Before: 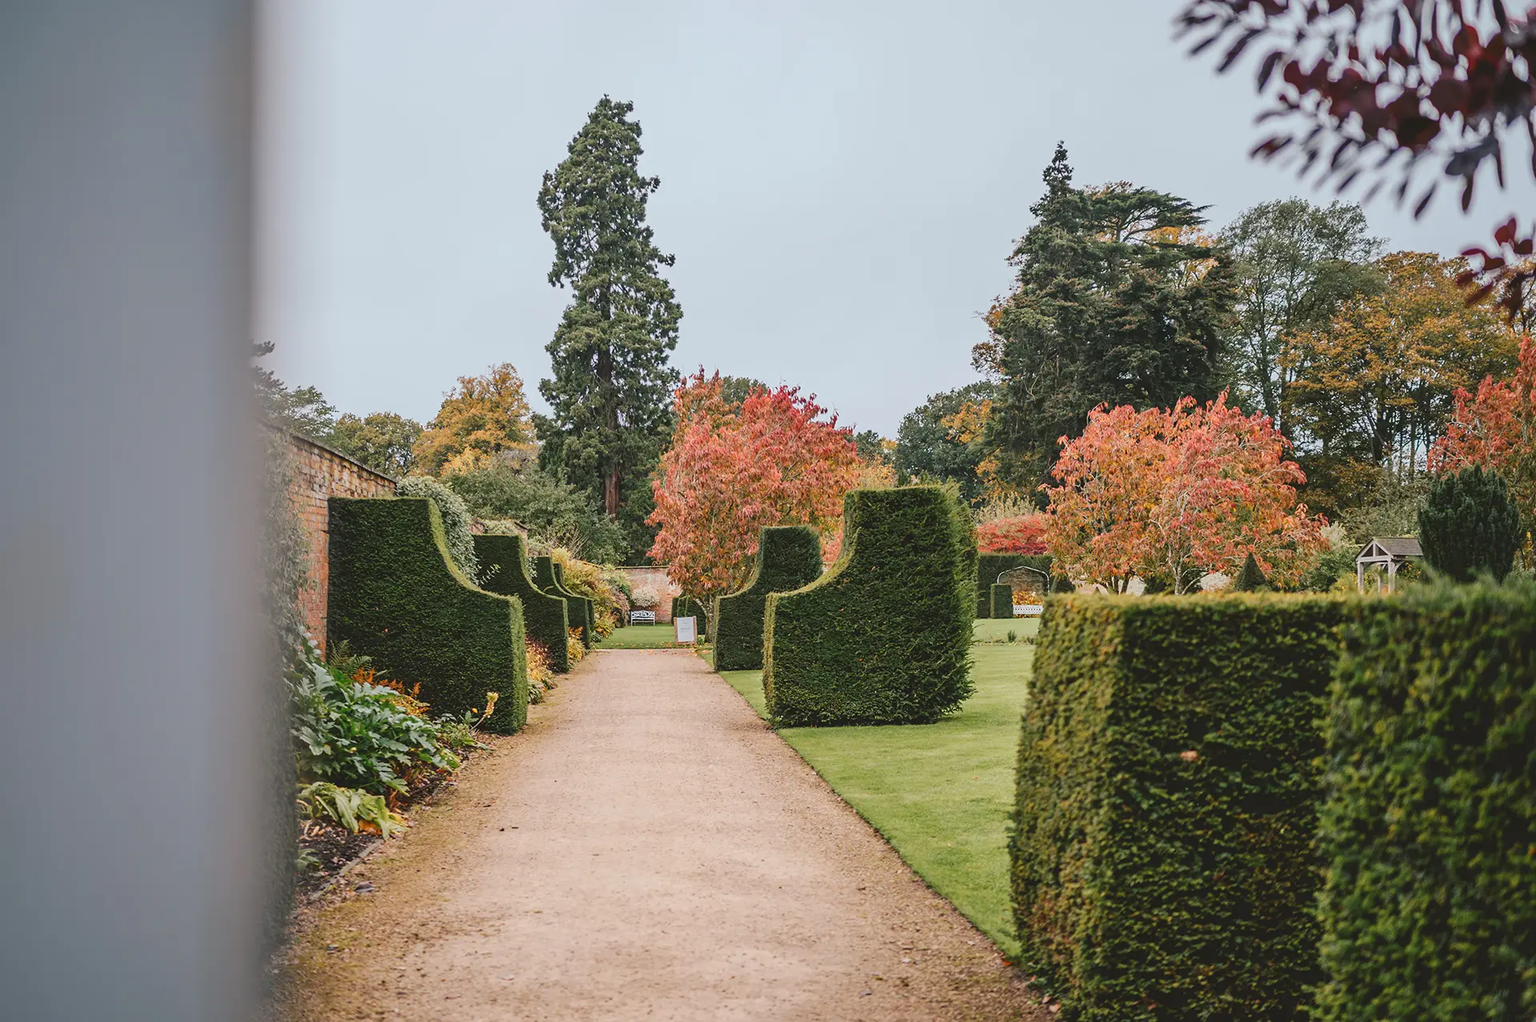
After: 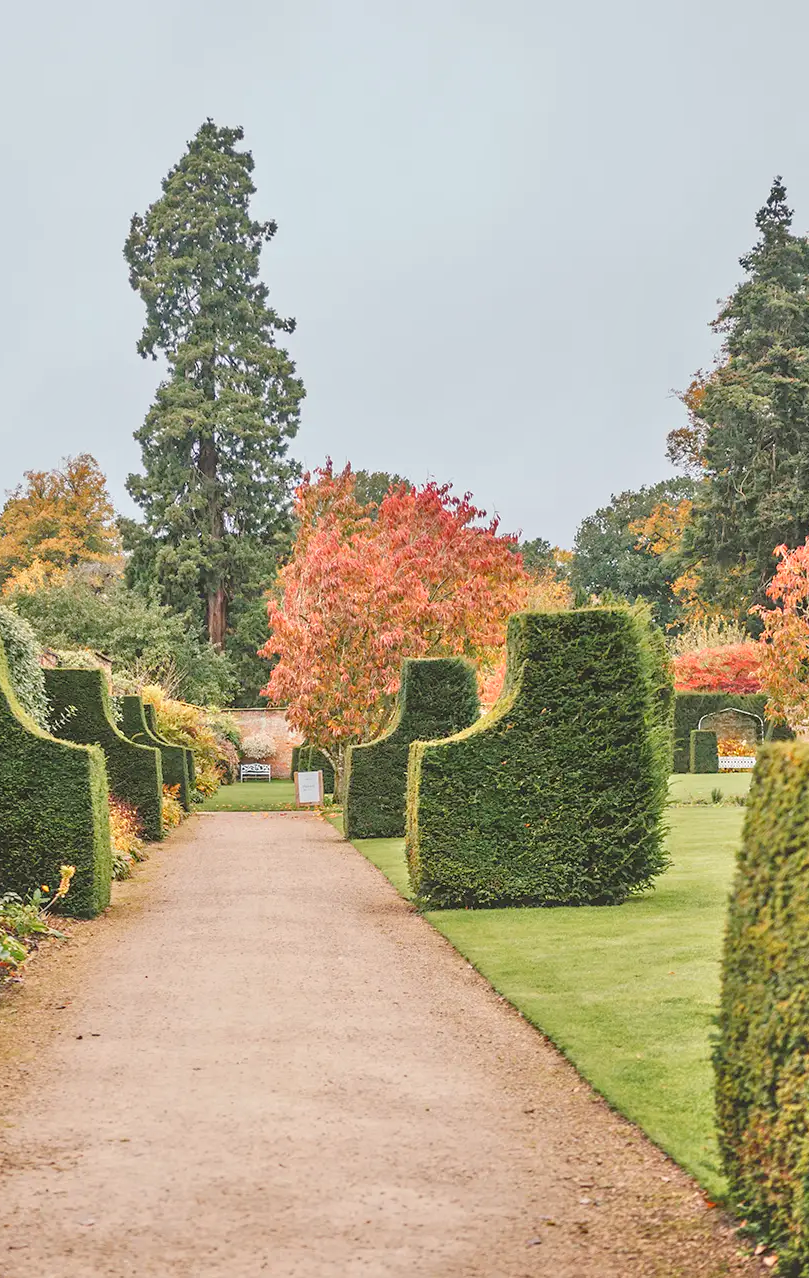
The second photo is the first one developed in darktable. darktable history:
color calibration: x 0.342, y 0.355, temperature 5146 K
contrast equalizer: y [[0.5 ×6], [0.5 ×6], [0.975, 0.964, 0.925, 0.865, 0.793, 0.721], [0 ×6], [0 ×6]]
crop: left 28.583%, right 29.231%
tone equalizer: -7 EV 0.15 EV, -6 EV 0.6 EV, -5 EV 1.15 EV, -4 EV 1.33 EV, -3 EV 1.15 EV, -2 EV 0.6 EV, -1 EV 0.15 EV, mask exposure compensation -0.5 EV
